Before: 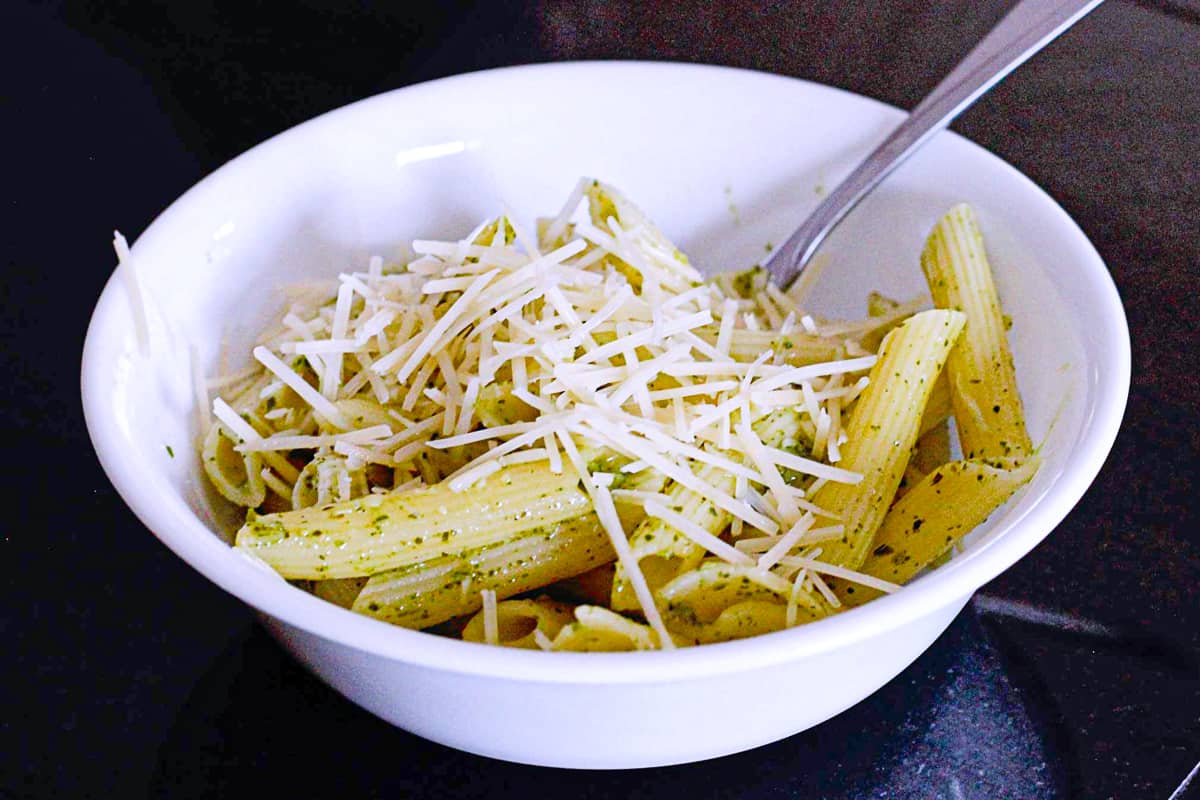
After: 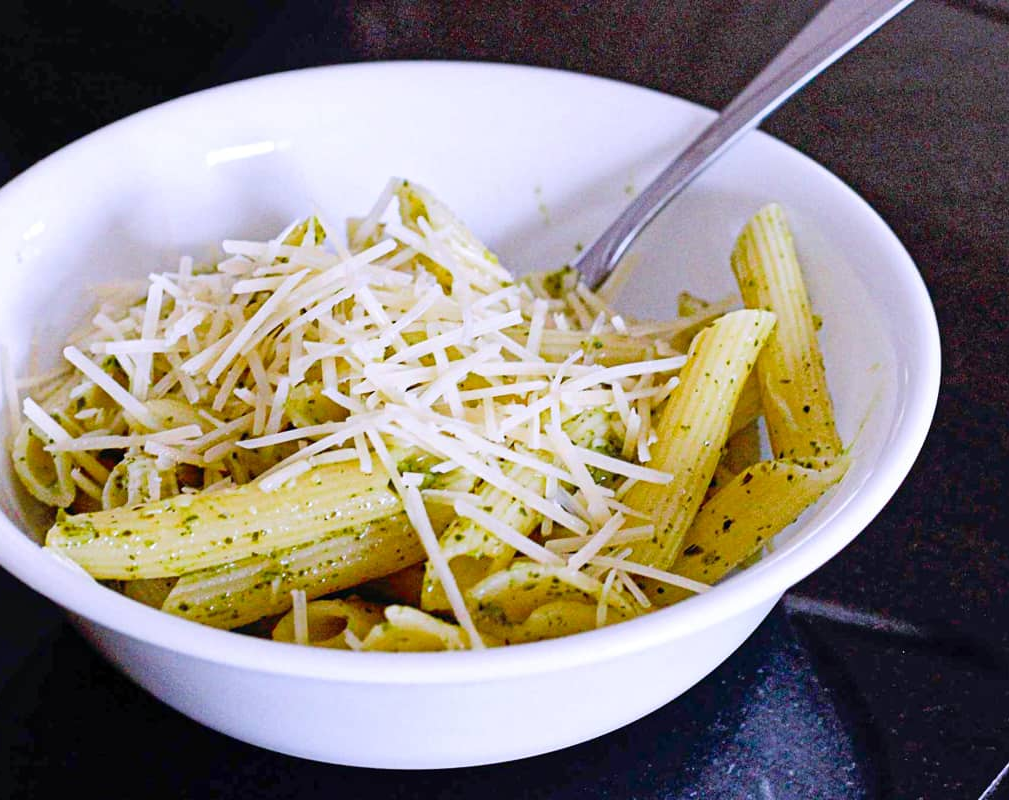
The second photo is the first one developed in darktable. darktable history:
crop: left 15.89%
